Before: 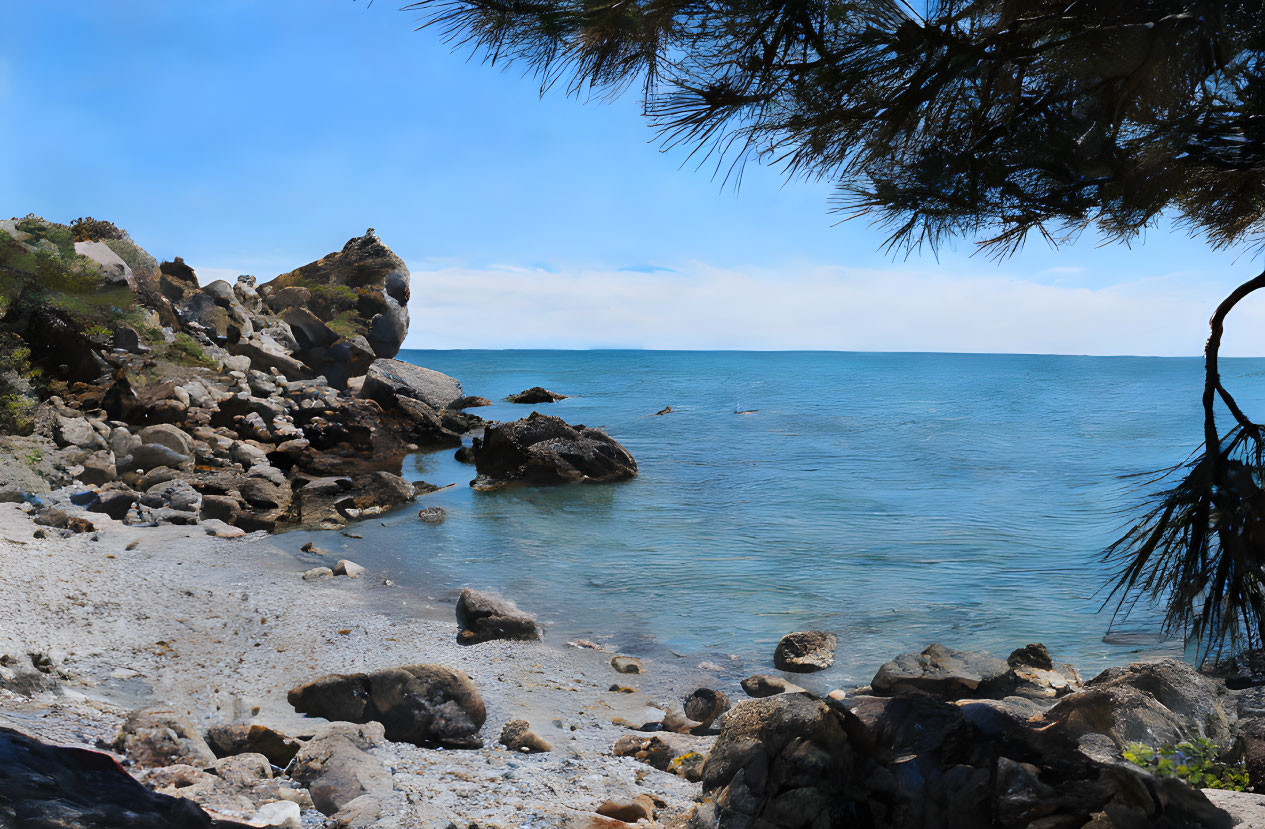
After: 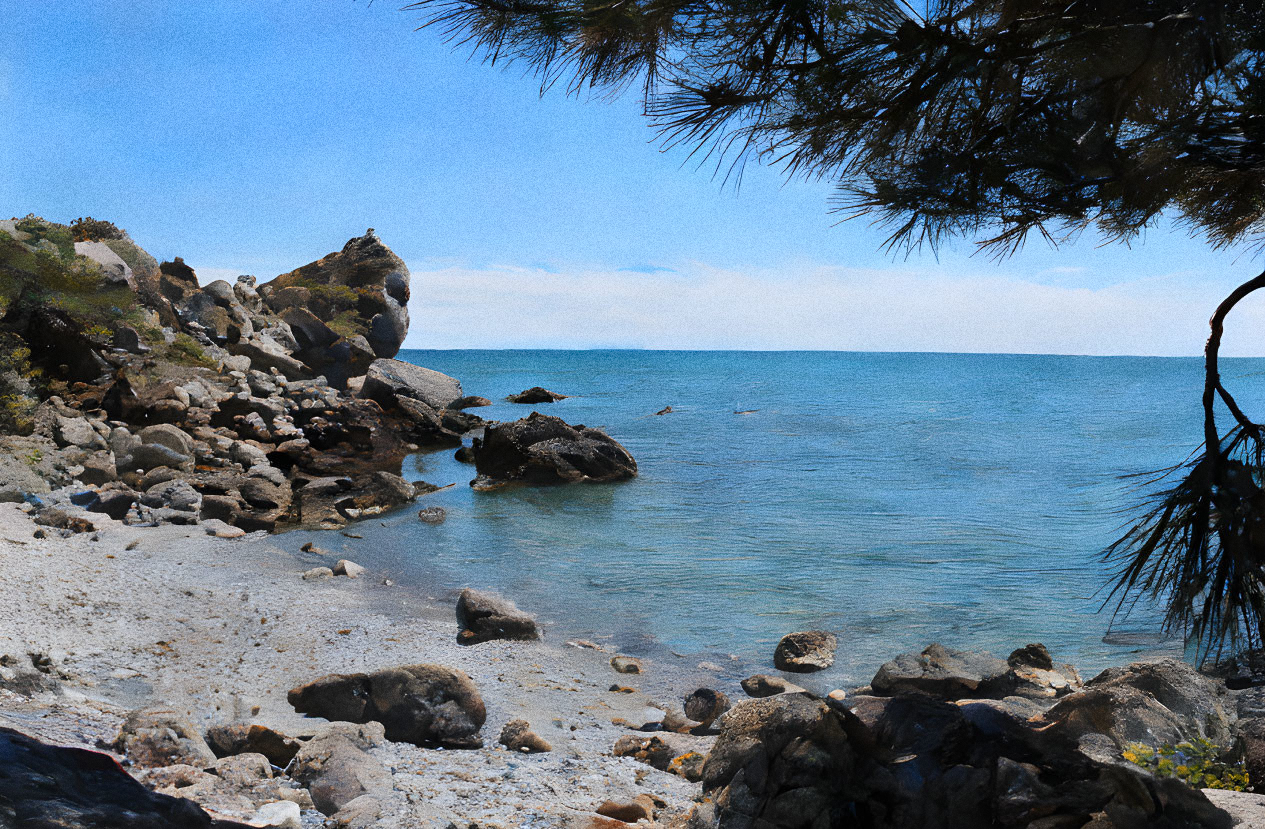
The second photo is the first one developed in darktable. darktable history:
color zones: curves: ch2 [(0, 0.5) (0.143, 0.5) (0.286, 0.416) (0.429, 0.5) (0.571, 0.5) (0.714, 0.5) (0.857, 0.5) (1, 0.5)]
grain: coarseness 0.09 ISO, strength 40%
